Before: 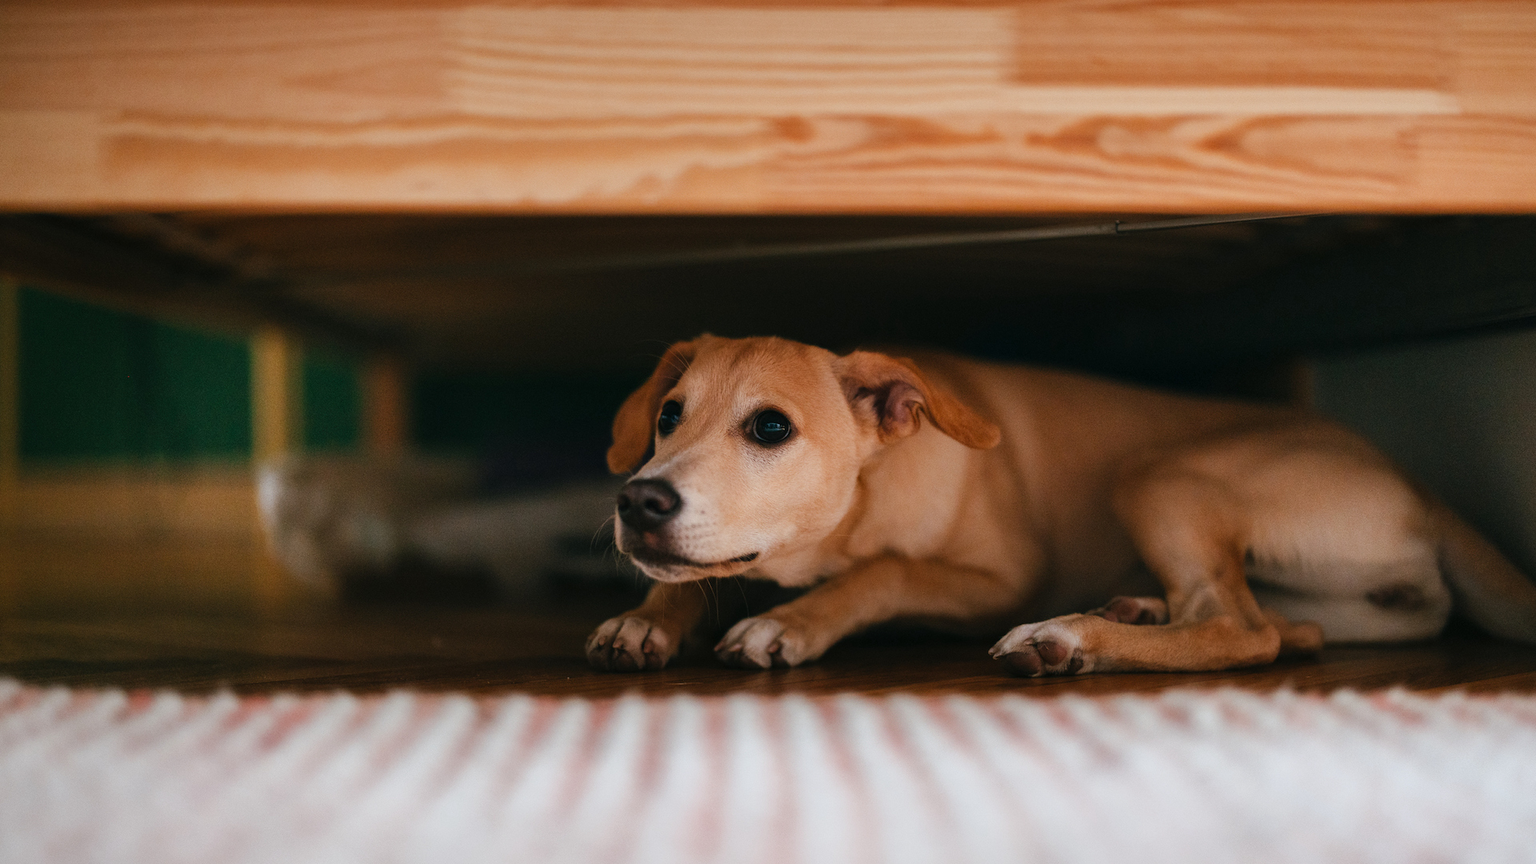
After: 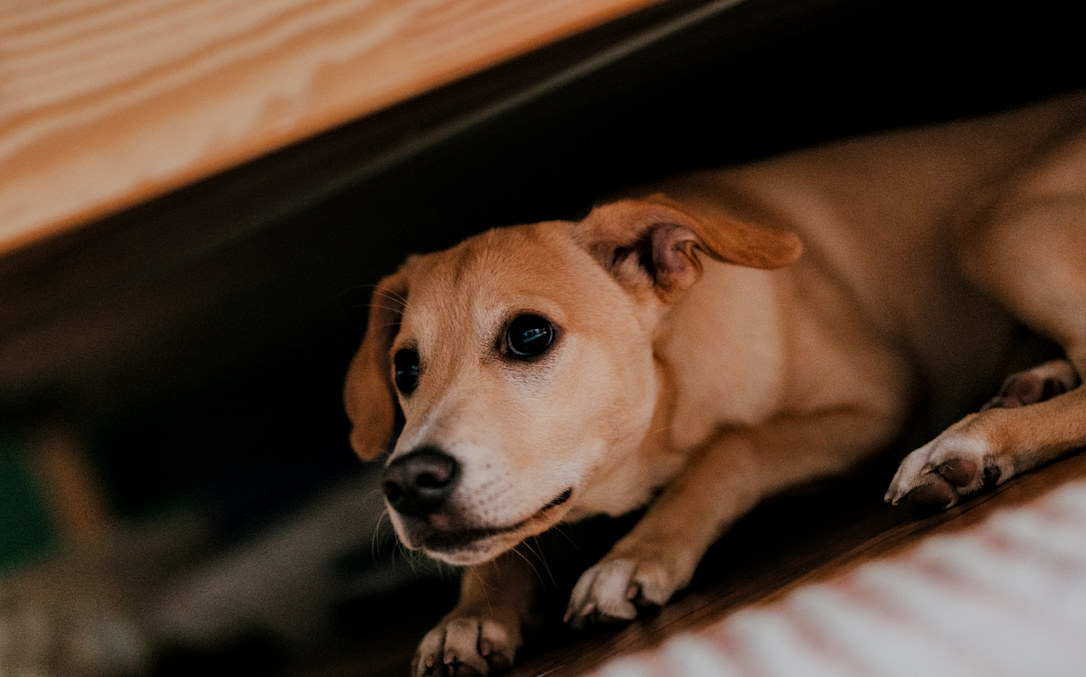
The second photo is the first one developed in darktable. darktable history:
crop and rotate: angle 21.23°, left 6.725%, right 4.081%, bottom 1.071%
exposure: exposure -0.108 EV, compensate exposure bias true, compensate highlight preservation false
local contrast: on, module defaults
filmic rgb: black relative exposure -16 EV, white relative exposure 6.91 EV, hardness 4.69, iterations of high-quality reconstruction 0
